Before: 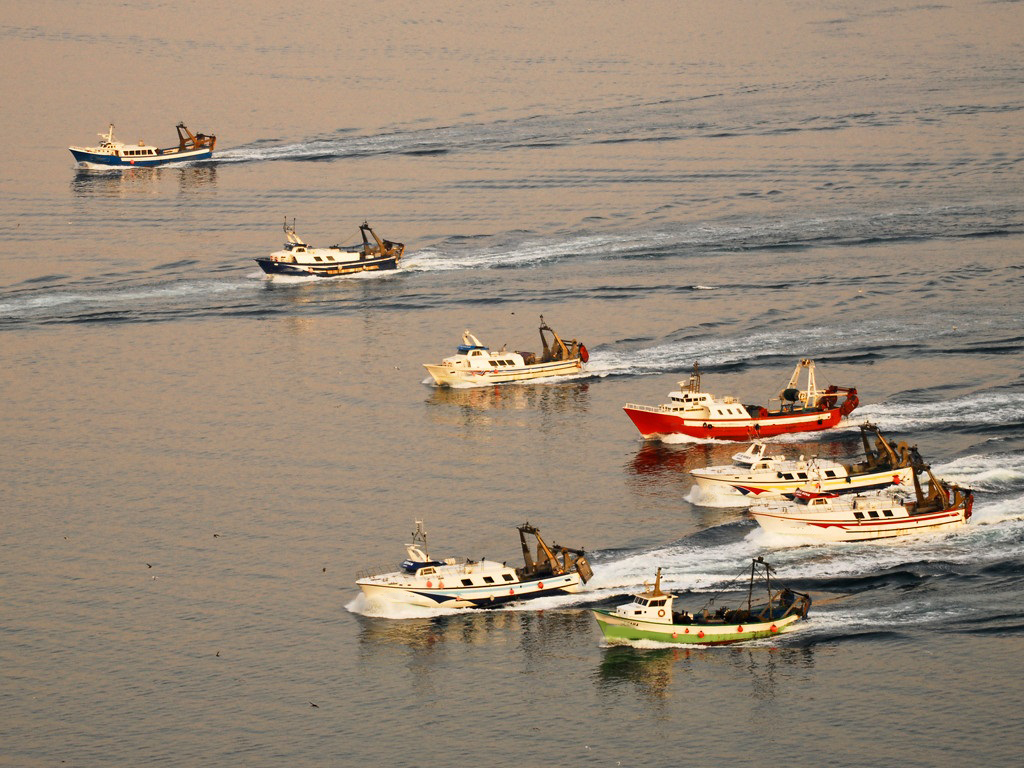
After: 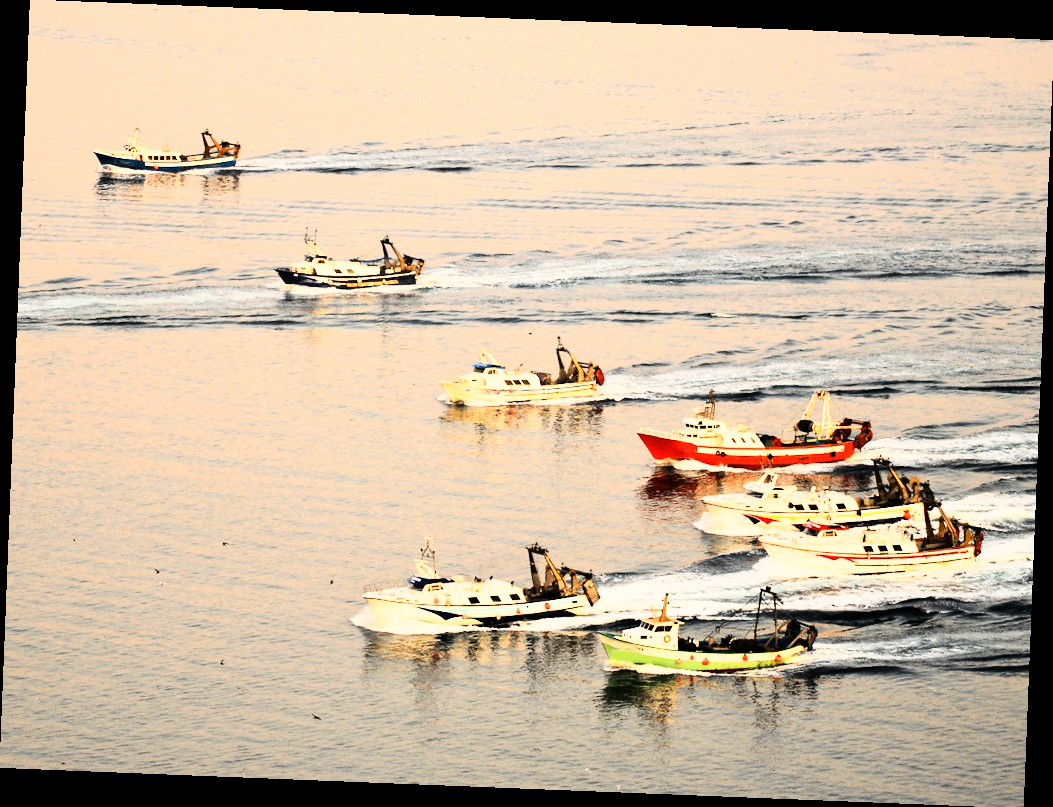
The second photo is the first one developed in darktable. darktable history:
rotate and perspective: rotation 2.27°, automatic cropping off
rgb curve: curves: ch0 [(0, 0) (0.21, 0.15) (0.24, 0.21) (0.5, 0.75) (0.75, 0.96) (0.89, 0.99) (1, 1)]; ch1 [(0, 0.02) (0.21, 0.13) (0.25, 0.2) (0.5, 0.67) (0.75, 0.9) (0.89, 0.97) (1, 1)]; ch2 [(0, 0.02) (0.21, 0.13) (0.25, 0.2) (0.5, 0.67) (0.75, 0.9) (0.89, 0.97) (1, 1)], compensate middle gray true
